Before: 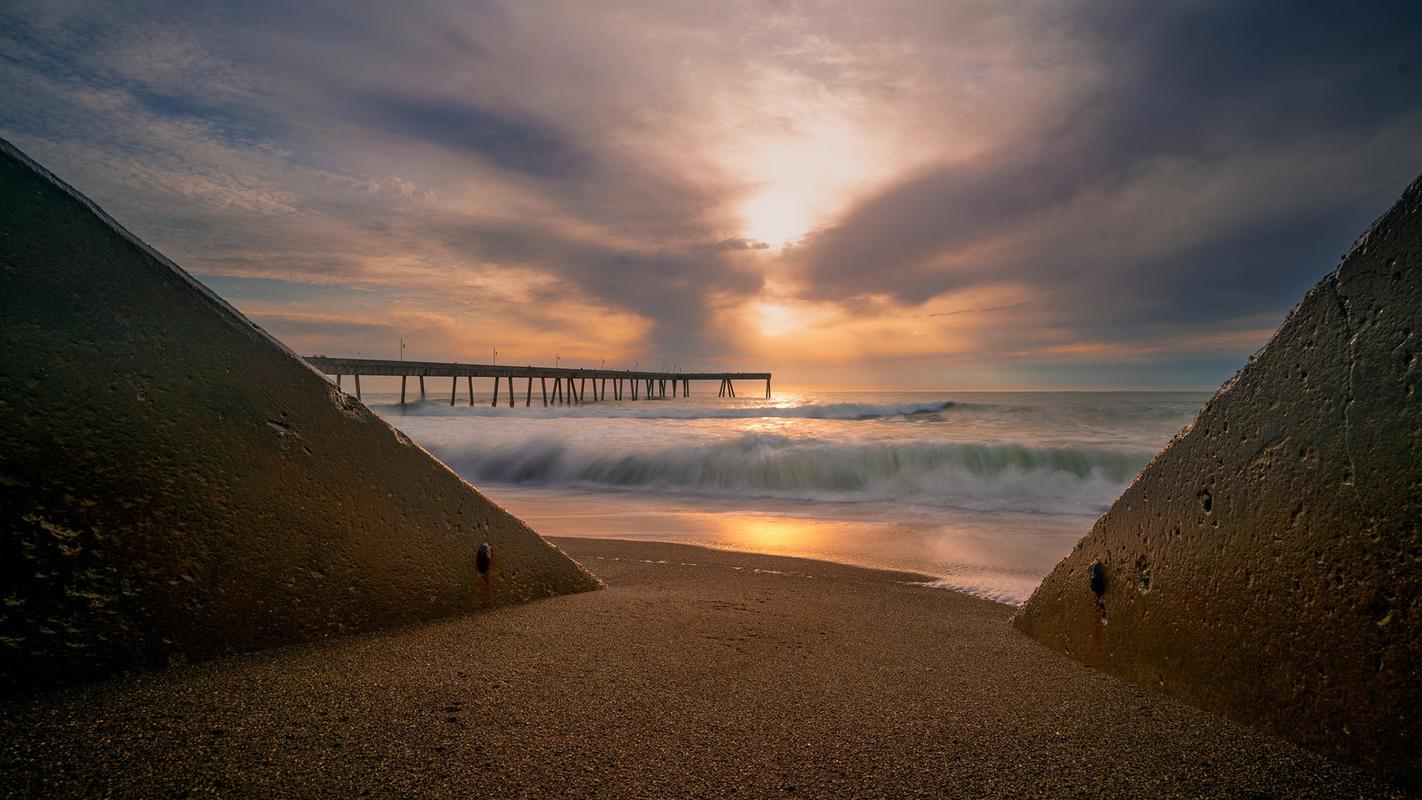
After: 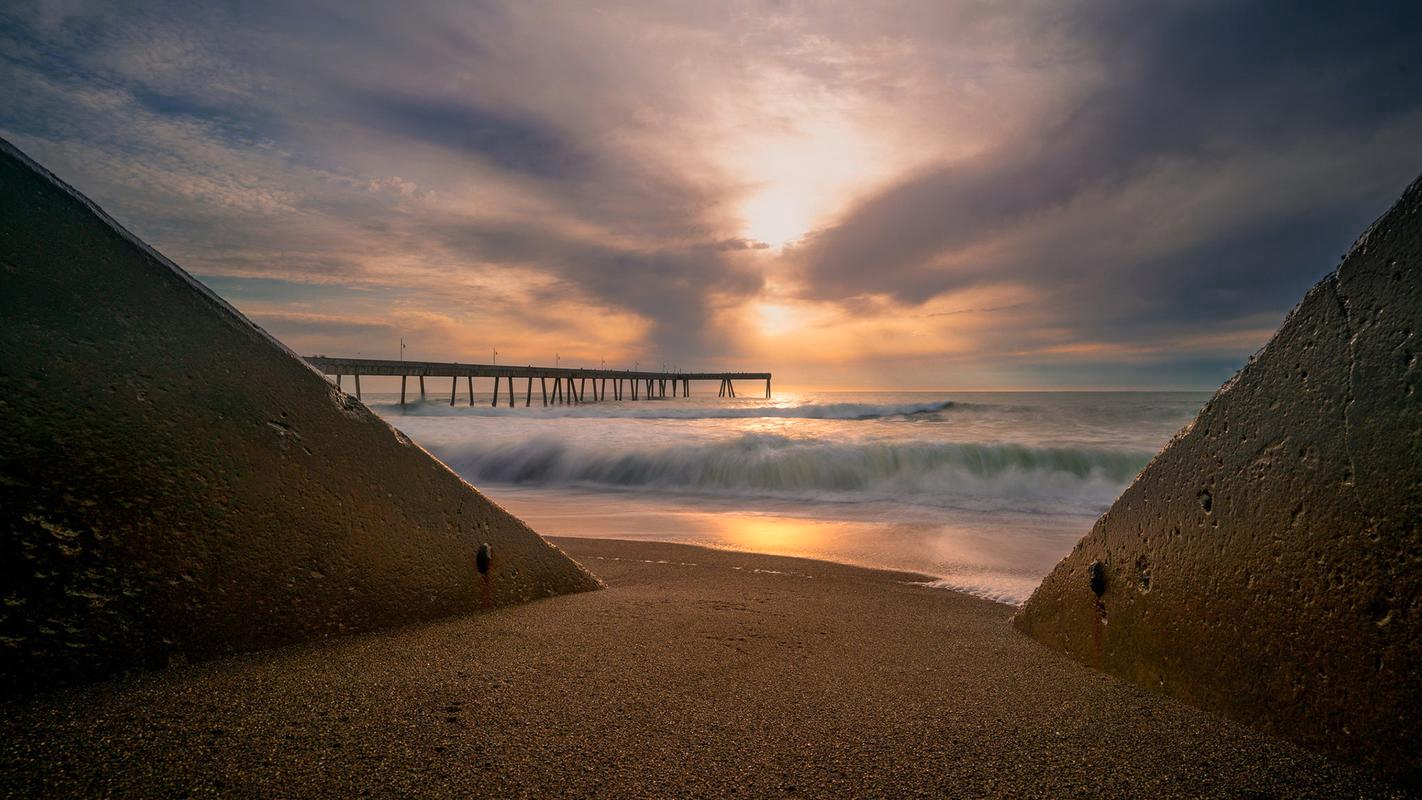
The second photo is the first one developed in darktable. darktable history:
color zones: curves: ch0 [(0.25, 0.5) (0.636, 0.25) (0.75, 0.5)], mix 41.39%
